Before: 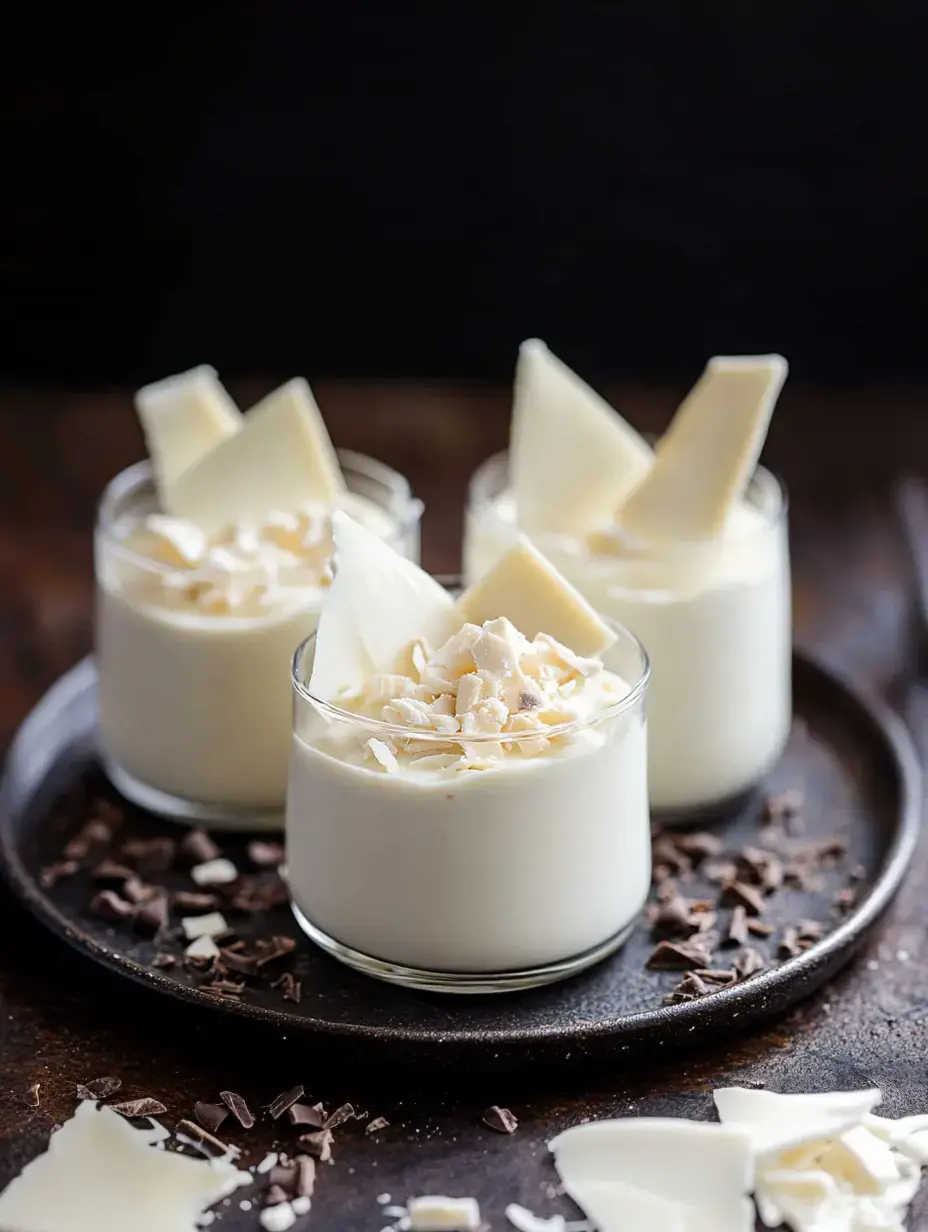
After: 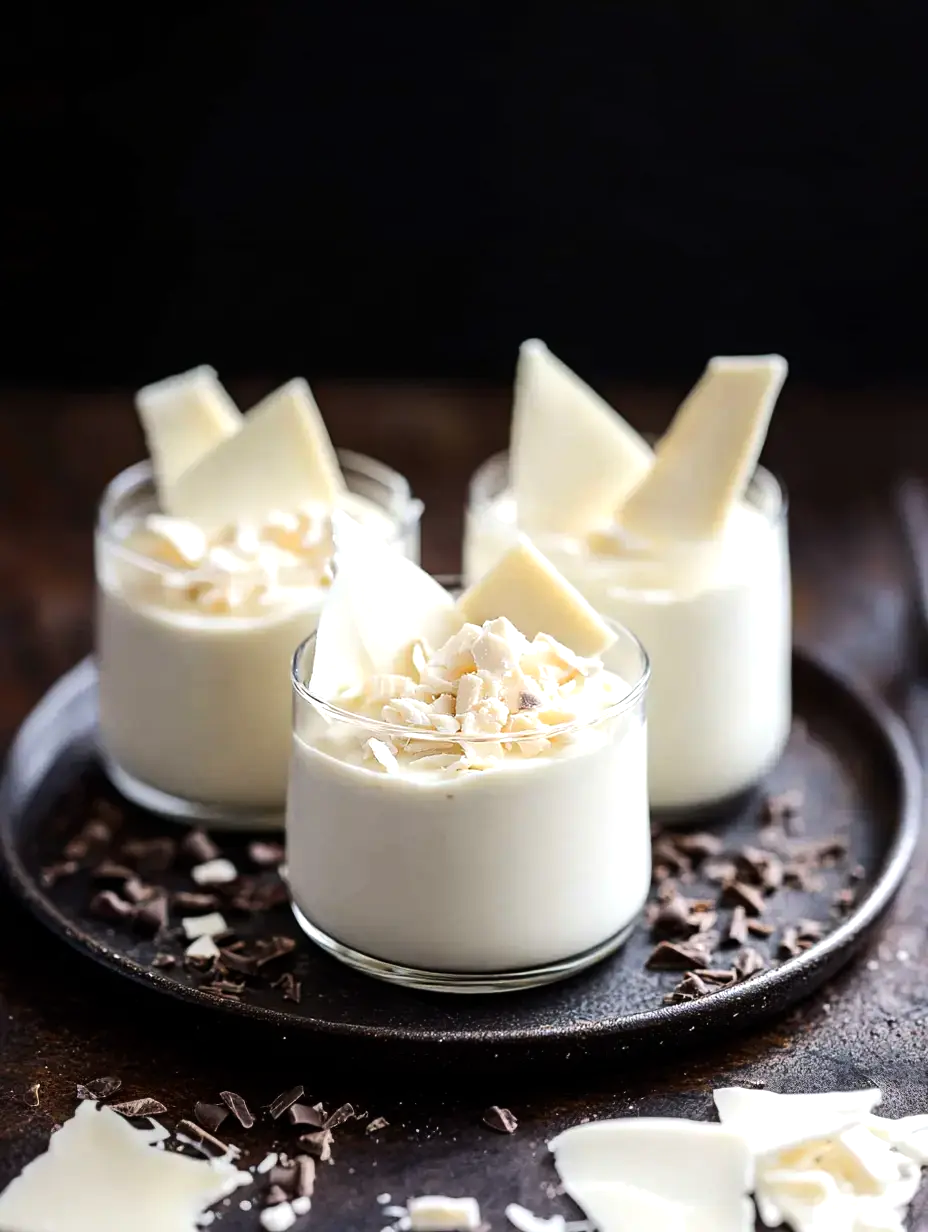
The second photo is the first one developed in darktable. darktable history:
contrast brightness saturation: contrast 0.07
tone equalizer: -8 EV -0.417 EV, -7 EV -0.389 EV, -6 EV -0.333 EV, -5 EV -0.222 EV, -3 EV 0.222 EV, -2 EV 0.333 EV, -1 EV 0.389 EV, +0 EV 0.417 EV, edges refinement/feathering 500, mask exposure compensation -1.57 EV, preserve details no
